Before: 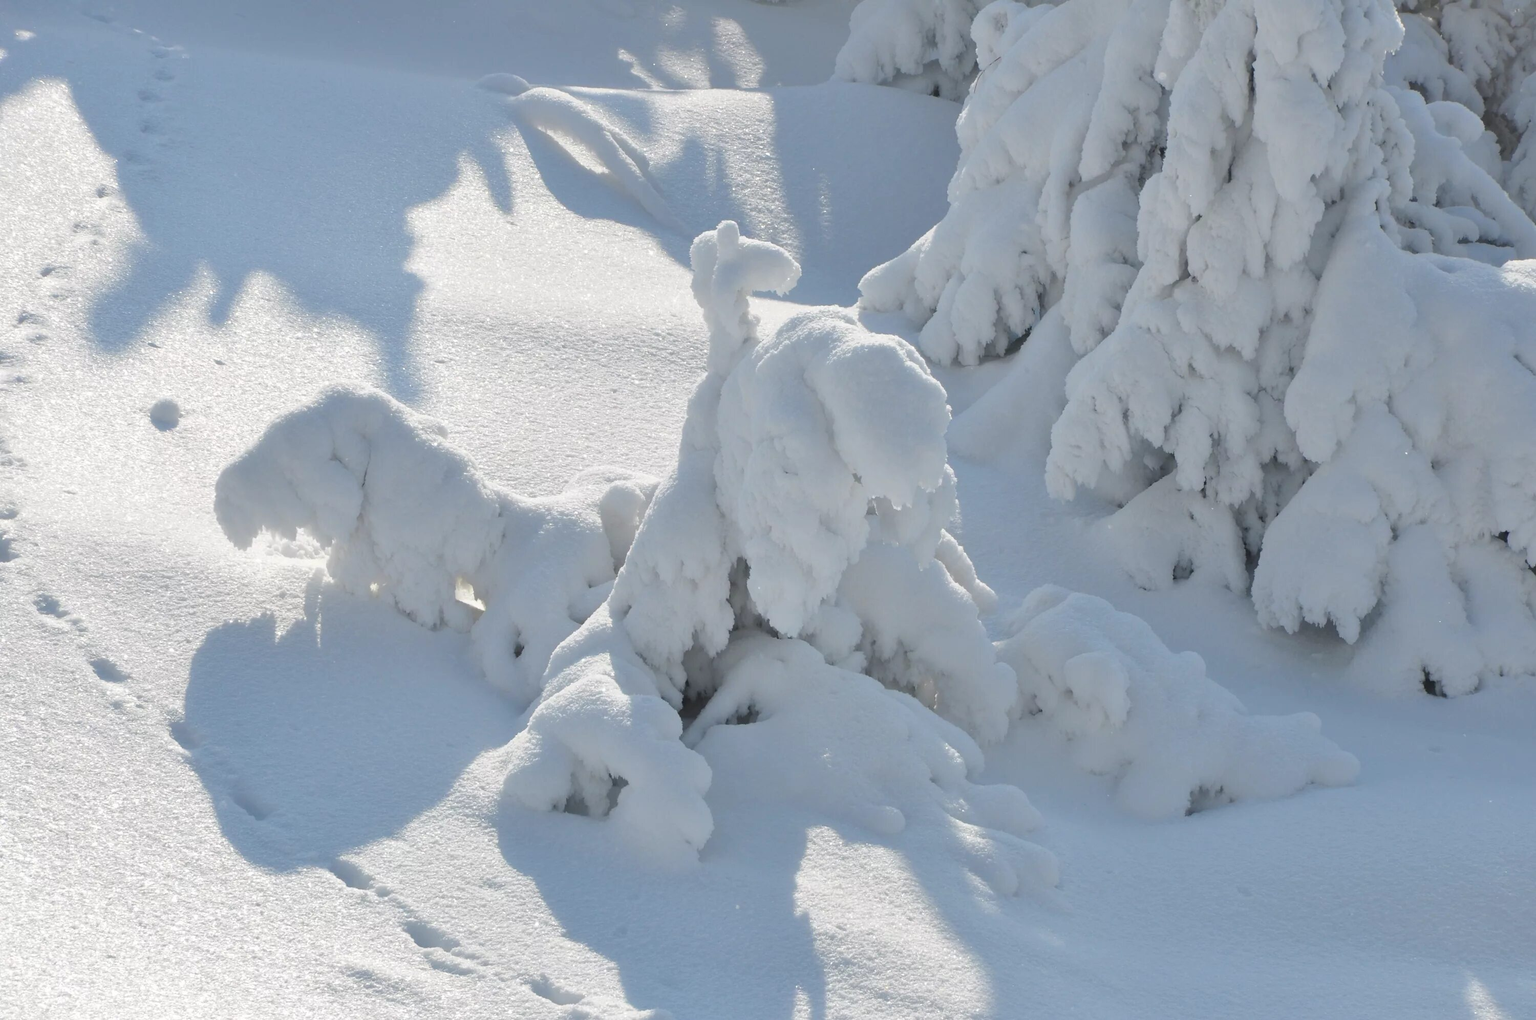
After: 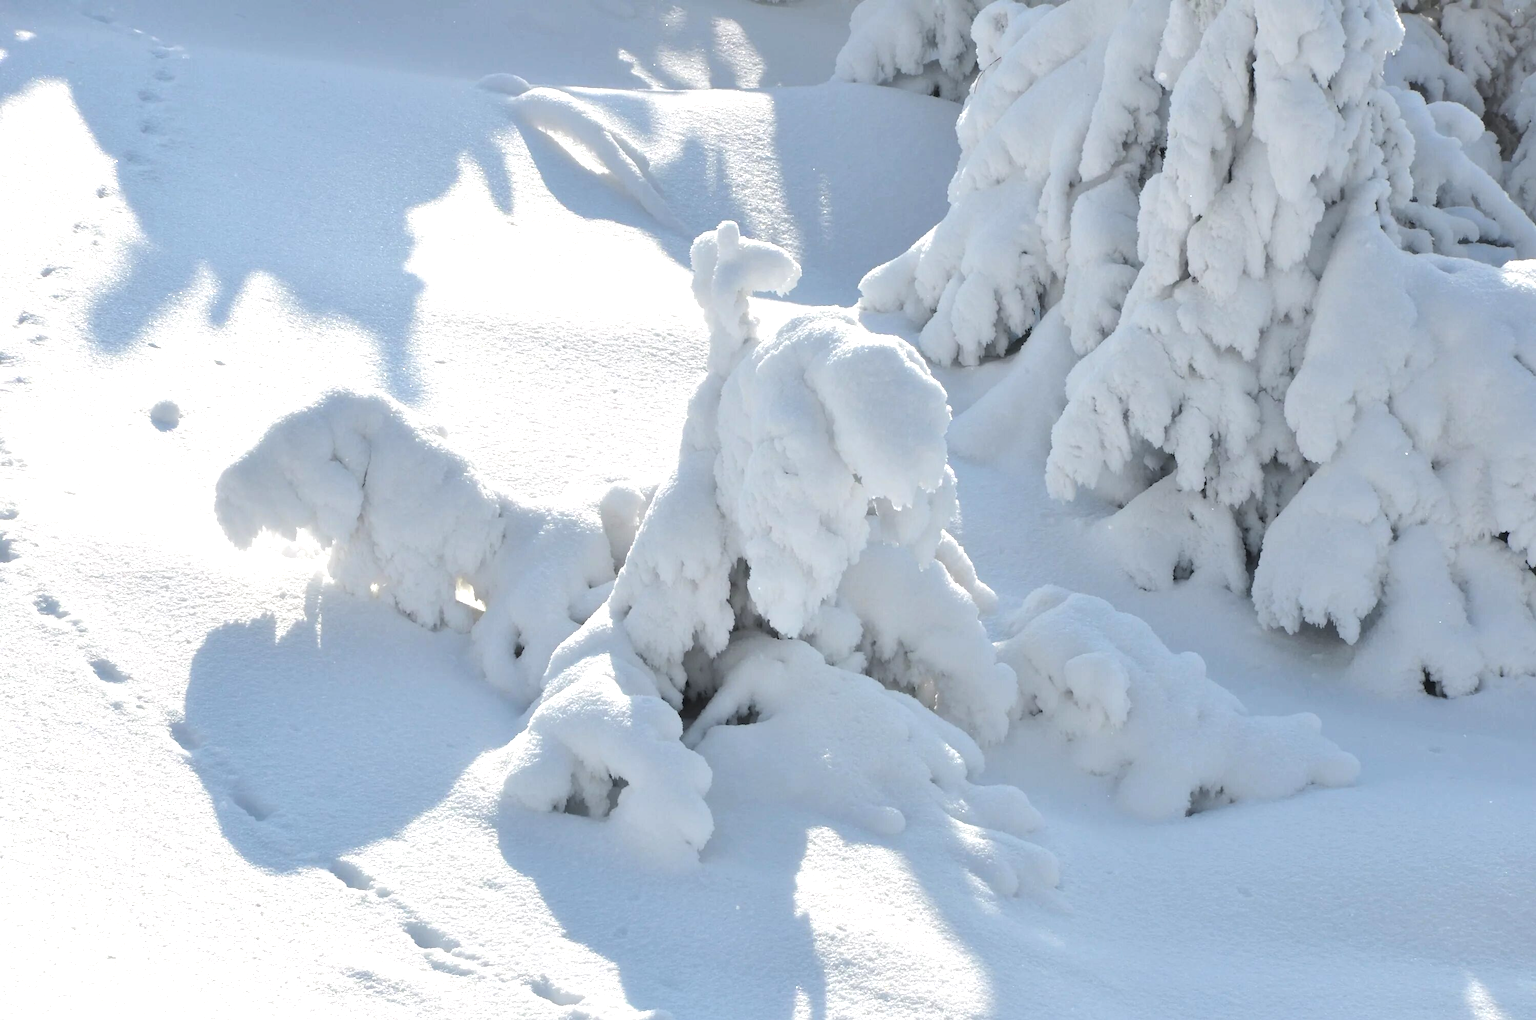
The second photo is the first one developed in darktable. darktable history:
tone equalizer: -8 EV -0.724 EV, -7 EV -0.708 EV, -6 EV -0.607 EV, -5 EV -0.375 EV, -3 EV 0.375 EV, -2 EV 0.6 EV, -1 EV 0.685 EV, +0 EV 0.744 EV, edges refinement/feathering 500, mask exposure compensation -1.57 EV, preserve details no
